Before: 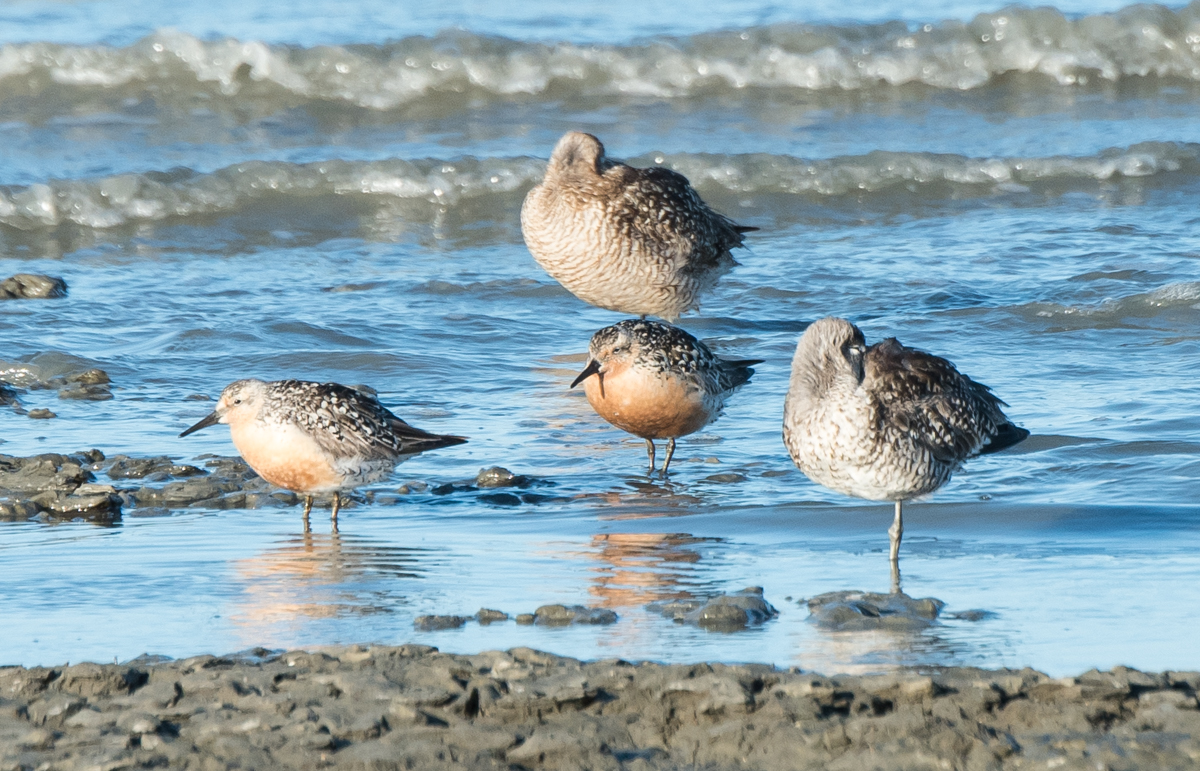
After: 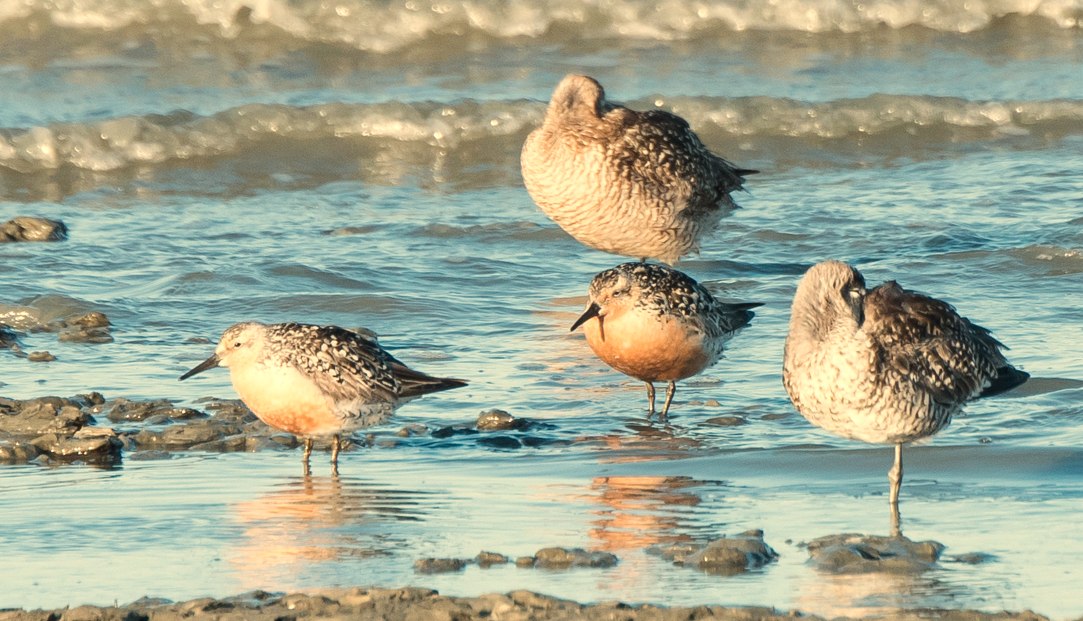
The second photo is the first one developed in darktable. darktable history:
exposure: black level correction 0, exposure 0.4 EV, compensate exposure bias true, compensate highlight preservation false
crop: top 7.49%, right 9.717%, bottom 11.943%
white balance: red 1.138, green 0.996, blue 0.812
